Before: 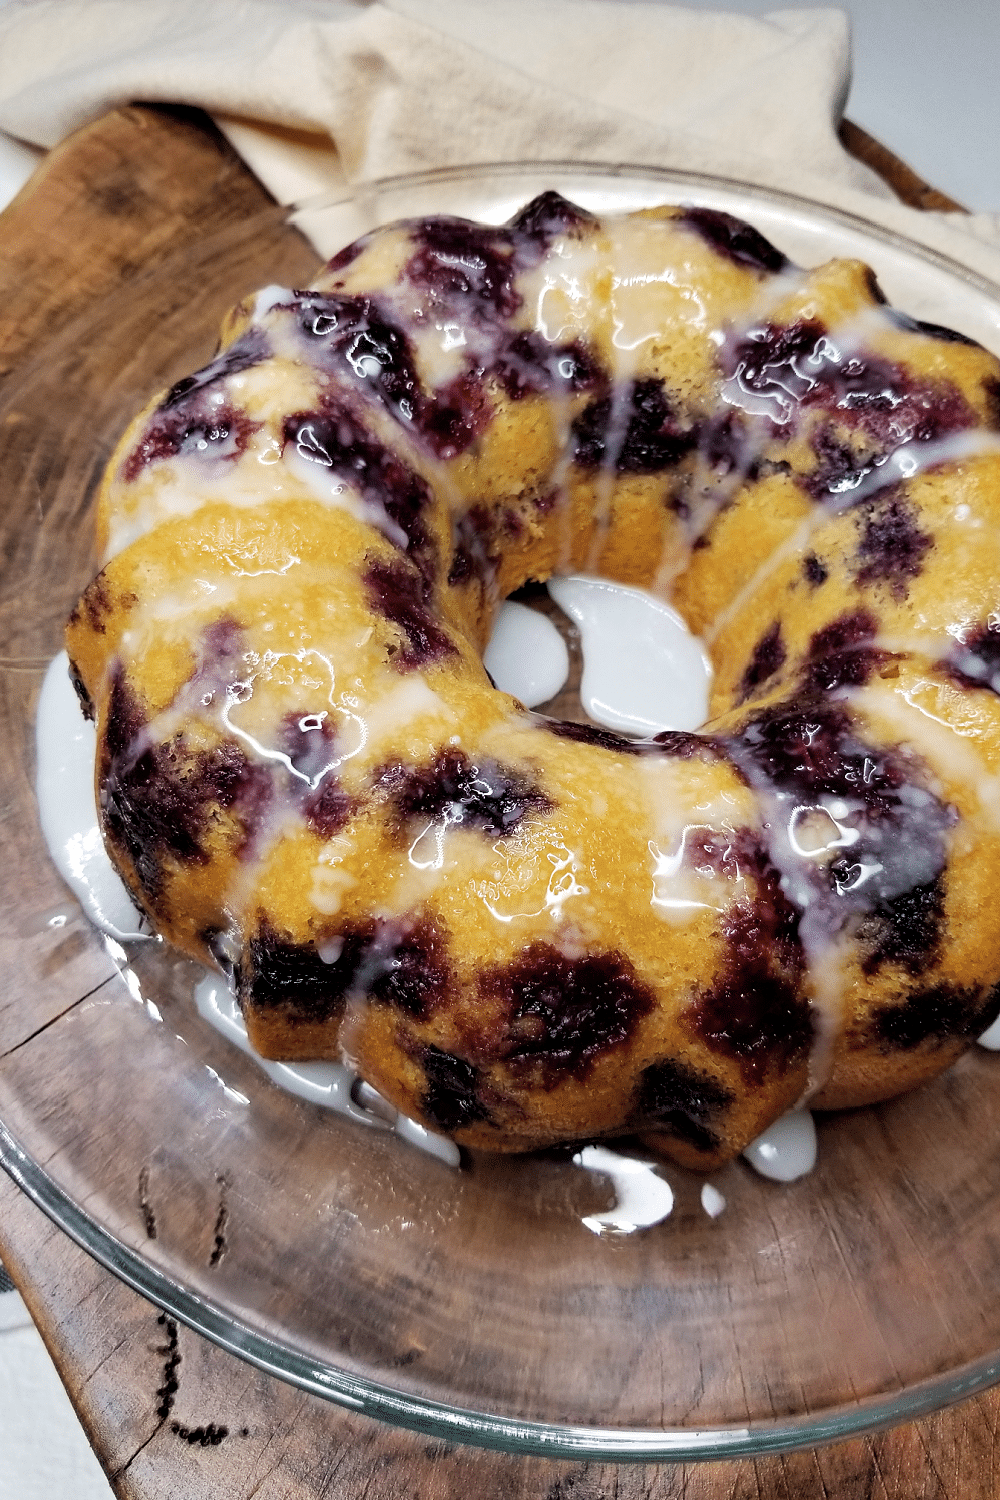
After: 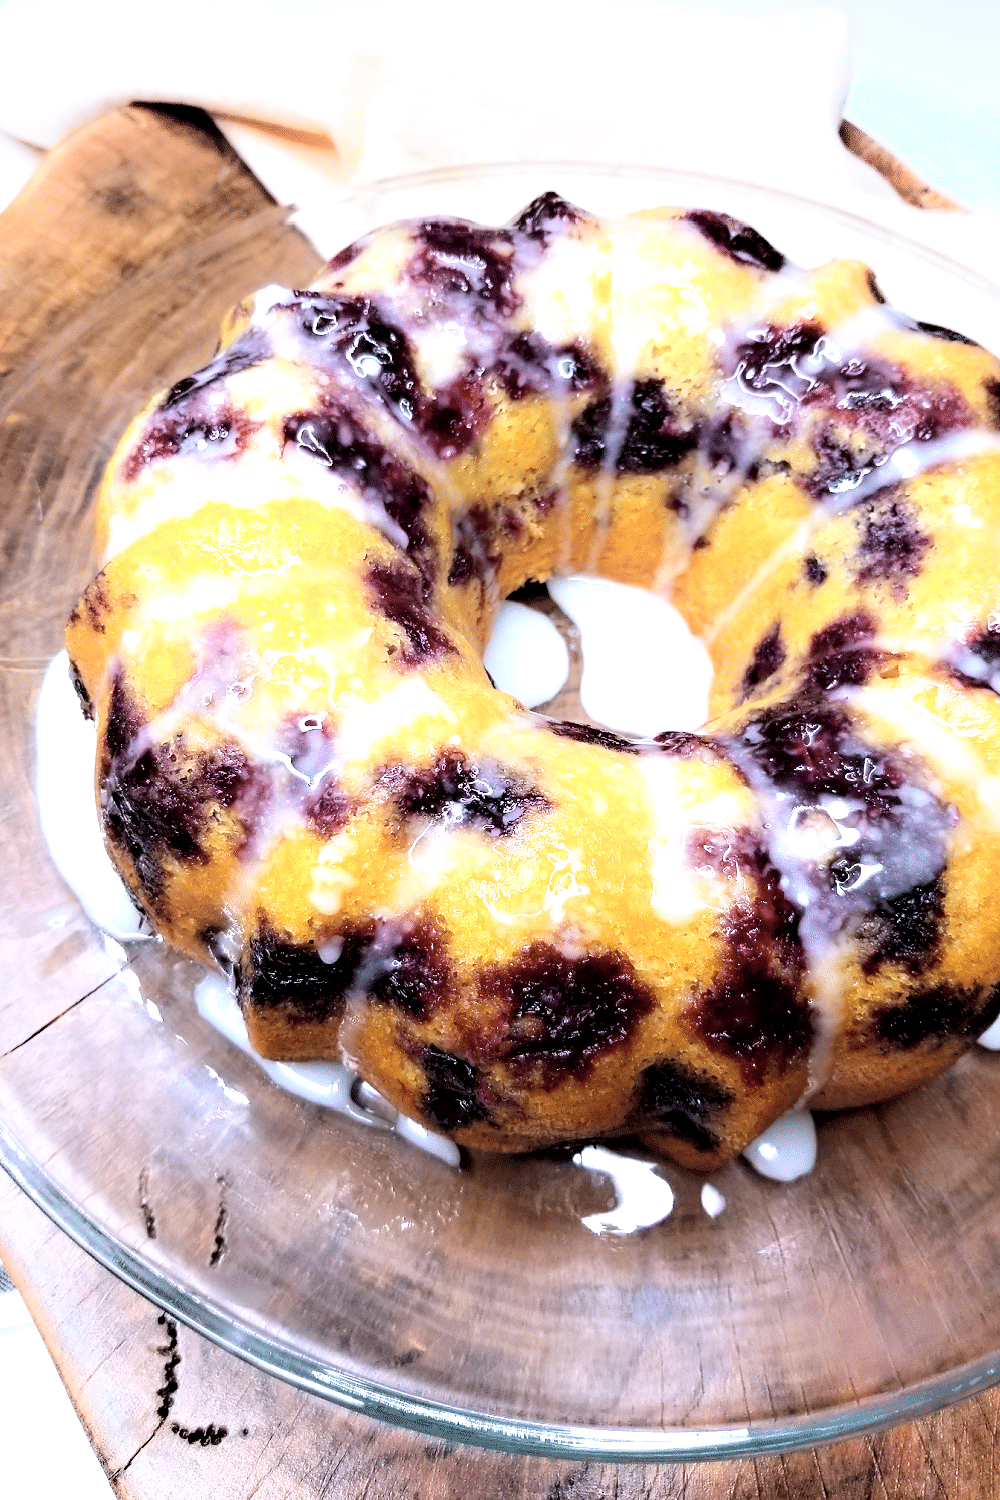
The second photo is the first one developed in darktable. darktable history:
shadows and highlights: shadows -40.15, highlights 62.88, soften with gaussian
white balance: red 0.967, blue 1.119, emerald 0.756
exposure: black level correction 0.001, exposure 0.955 EV, compensate exposure bias true, compensate highlight preservation false
